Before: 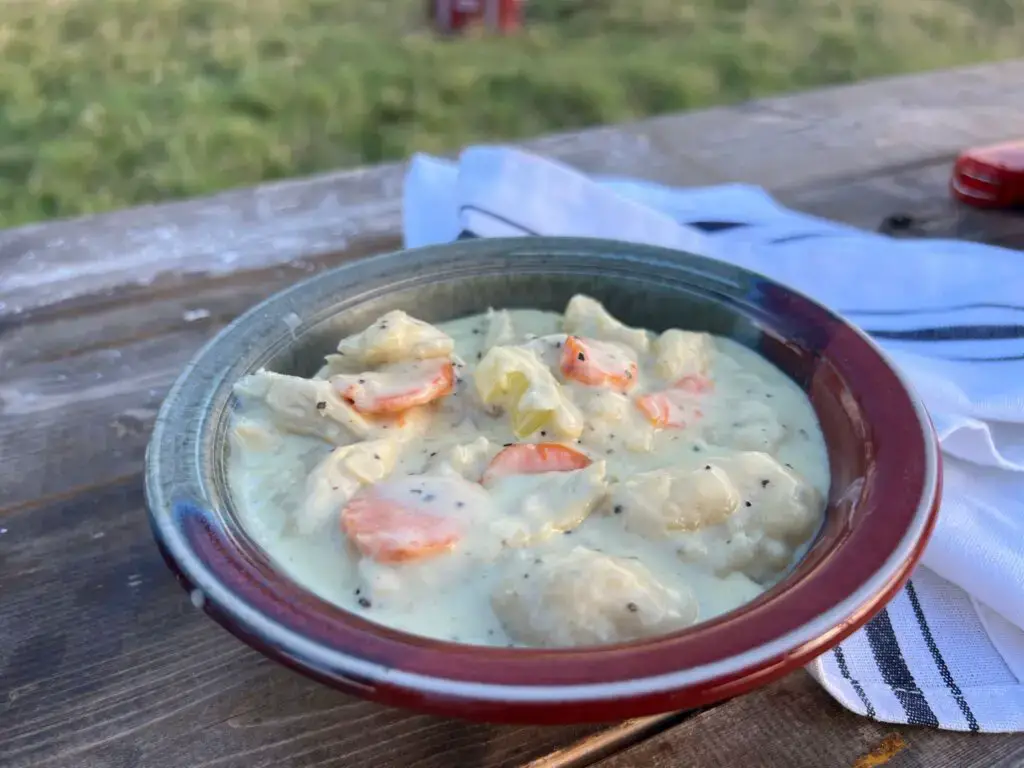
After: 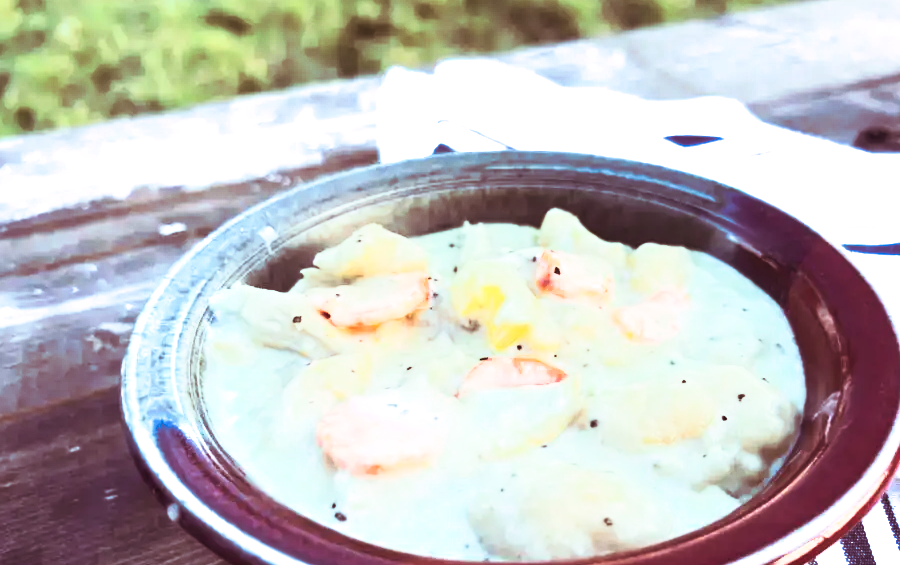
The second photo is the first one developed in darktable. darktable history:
white balance: emerald 1
crop and rotate: left 2.425%, top 11.305%, right 9.6%, bottom 15.08%
split-toning: highlights › hue 180°
contrast brightness saturation: contrast 0.83, brightness 0.59, saturation 0.59
